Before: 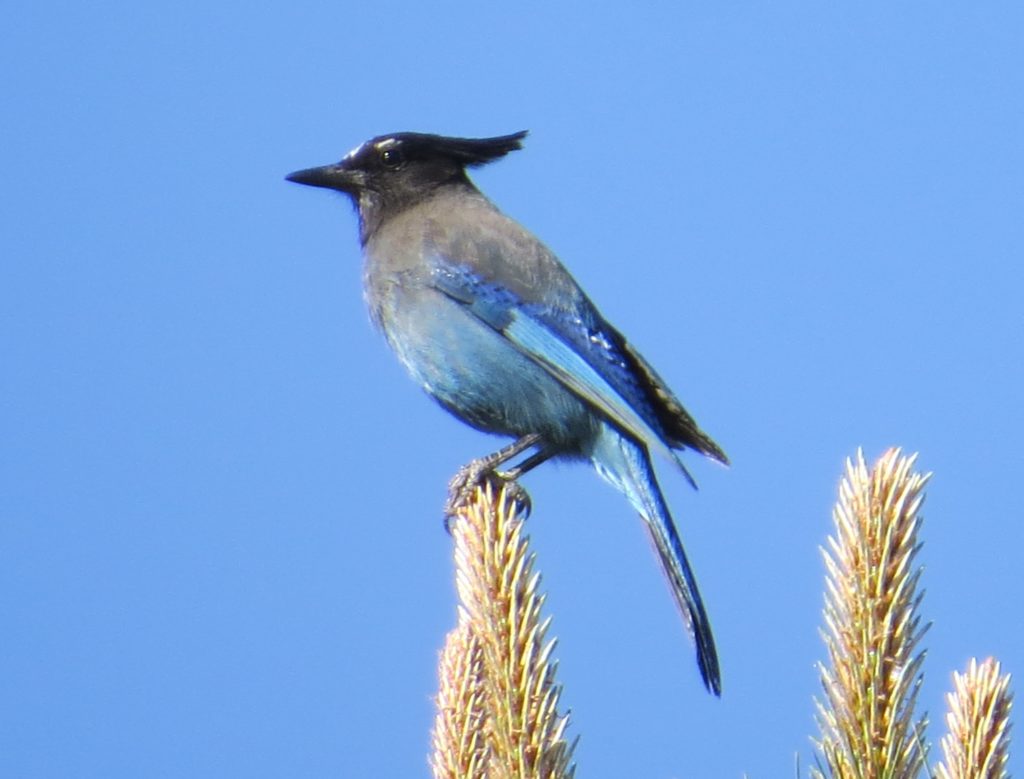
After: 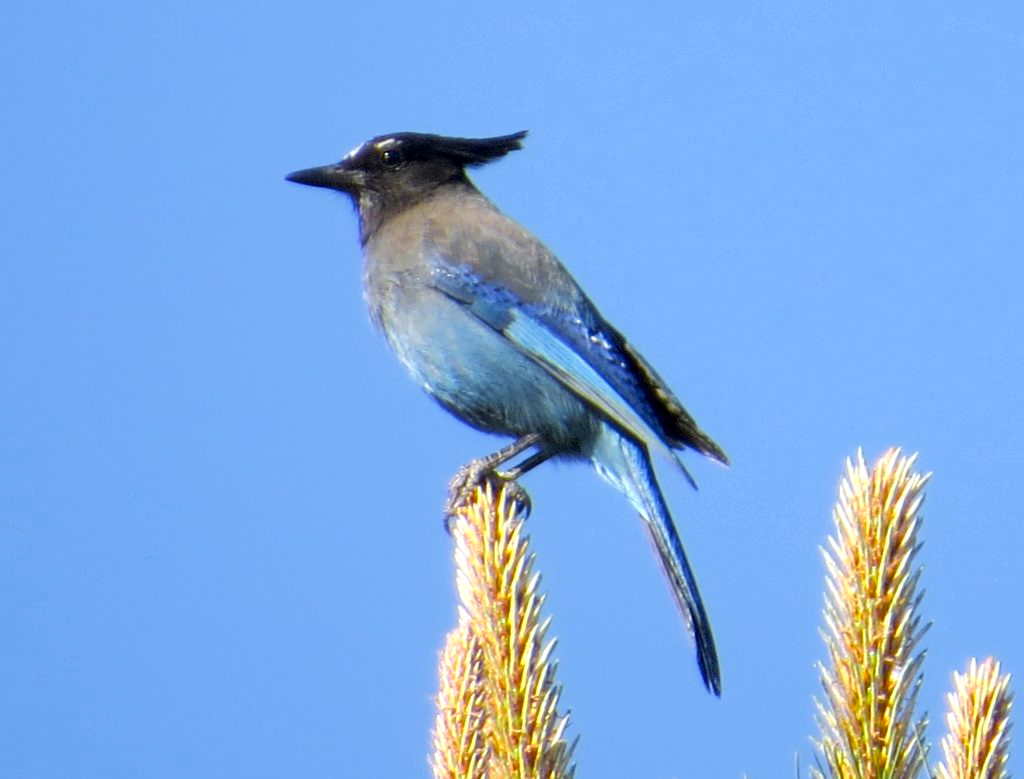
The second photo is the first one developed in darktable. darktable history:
color zones: curves: ch0 [(0.224, 0.526) (0.75, 0.5)]; ch1 [(0.055, 0.526) (0.224, 0.761) (0.377, 0.526) (0.75, 0.5)]
exposure: black level correction 0.007, exposure 0.099 EV, compensate highlight preservation false
